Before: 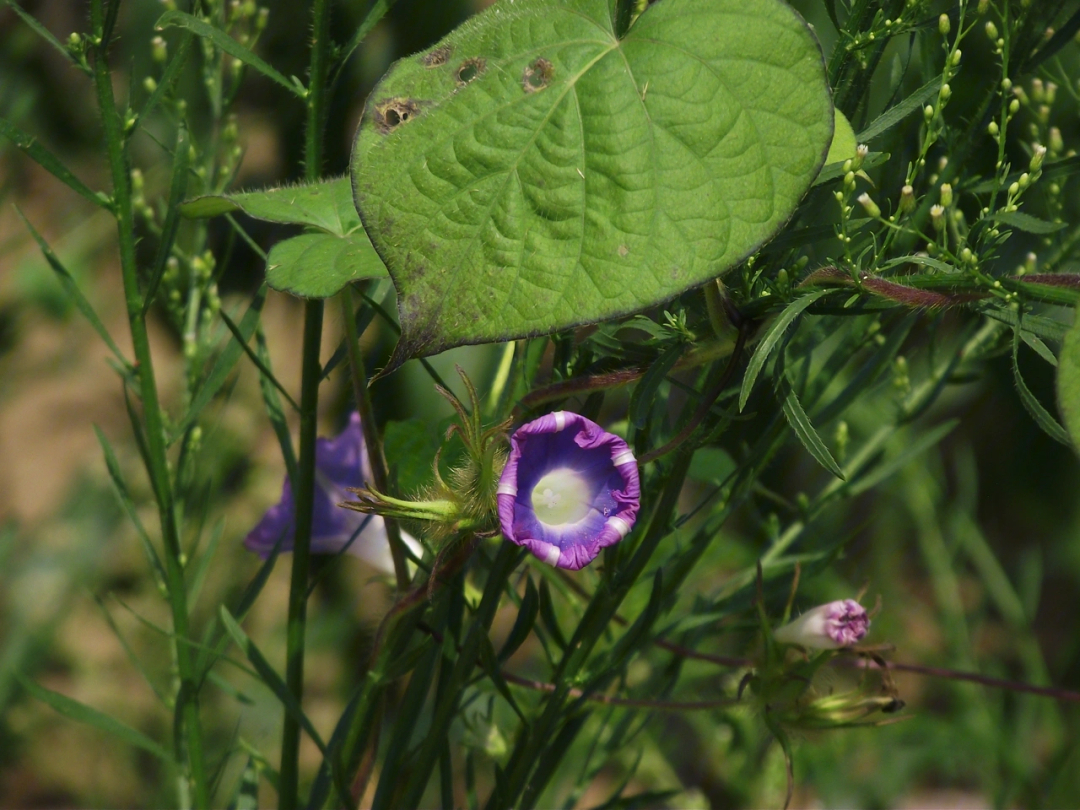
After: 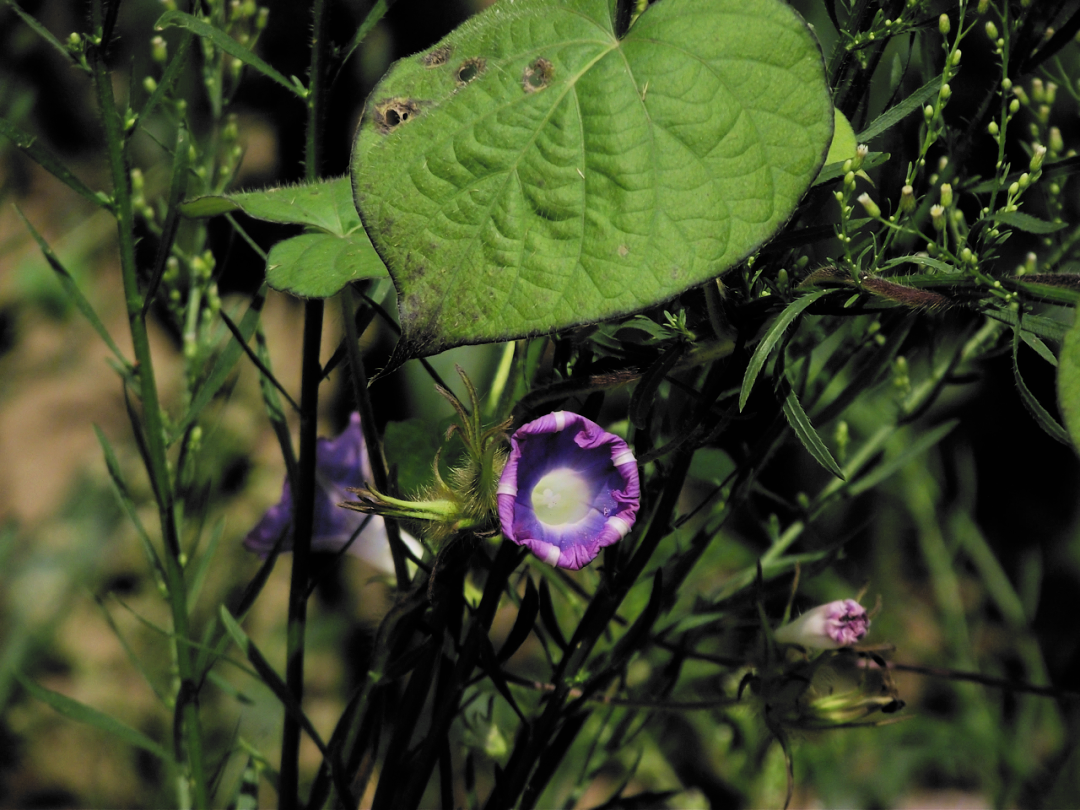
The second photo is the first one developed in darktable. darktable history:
filmic rgb: black relative exposure -5.13 EV, white relative exposure 3.5 EV, hardness 3.19, contrast 1.193, highlights saturation mix -49.4%, color science v6 (2022)
